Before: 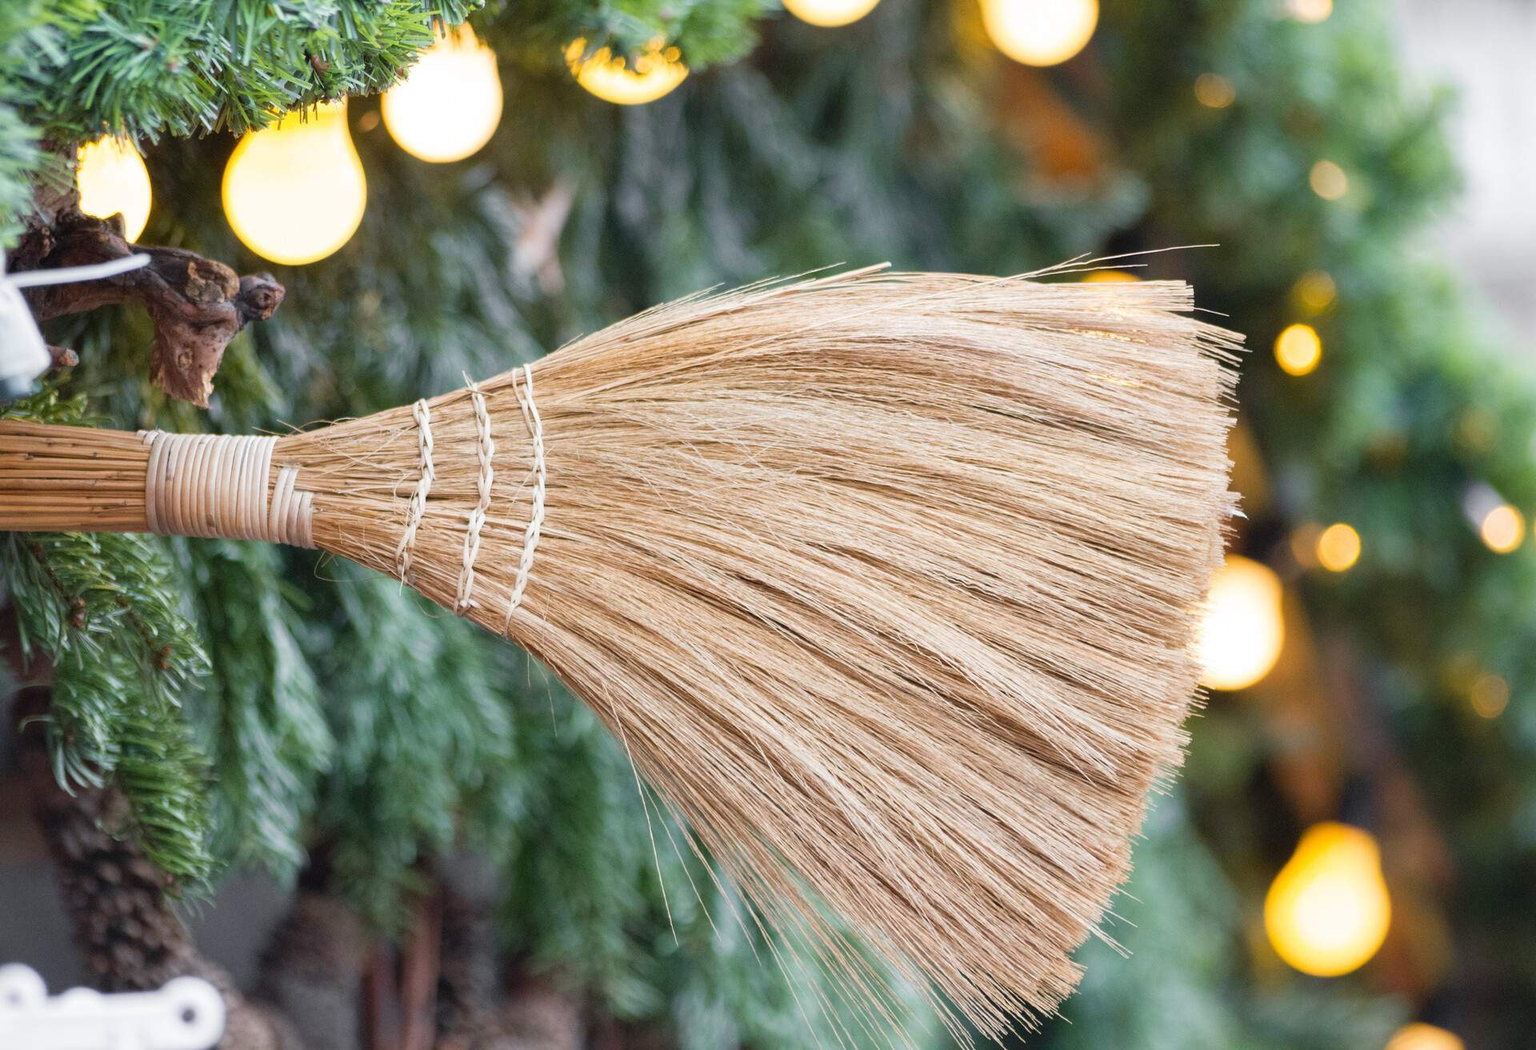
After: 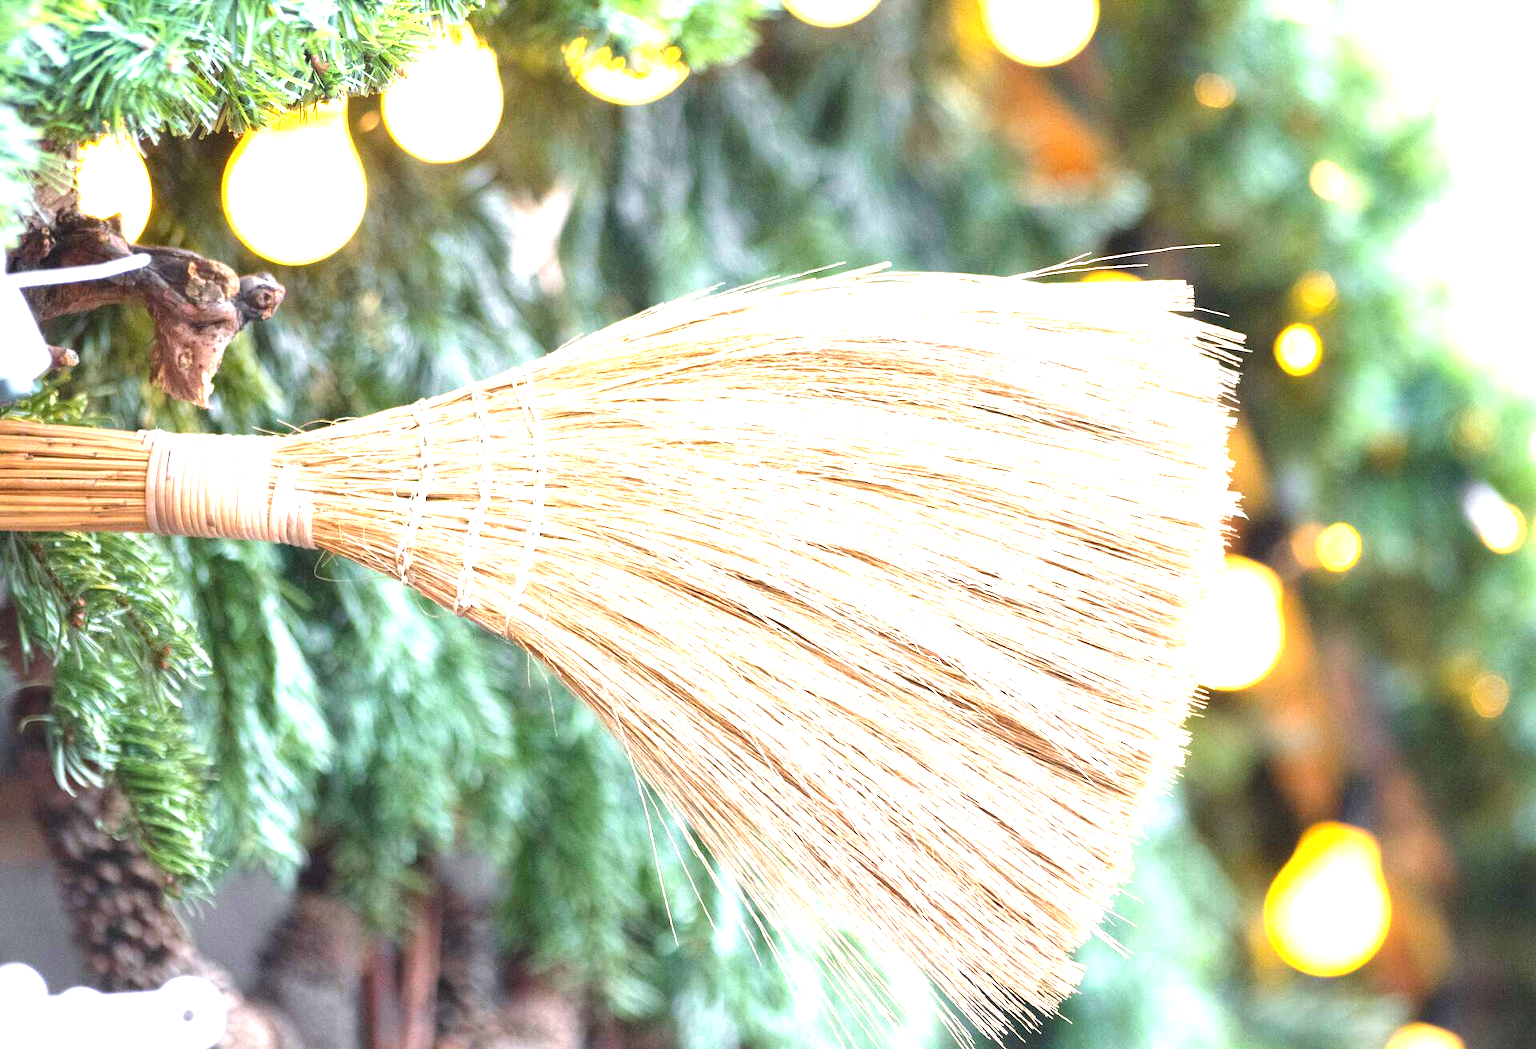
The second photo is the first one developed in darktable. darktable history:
white balance: emerald 1
exposure: black level correction 0, exposure 1.675 EV, compensate exposure bias true, compensate highlight preservation false
